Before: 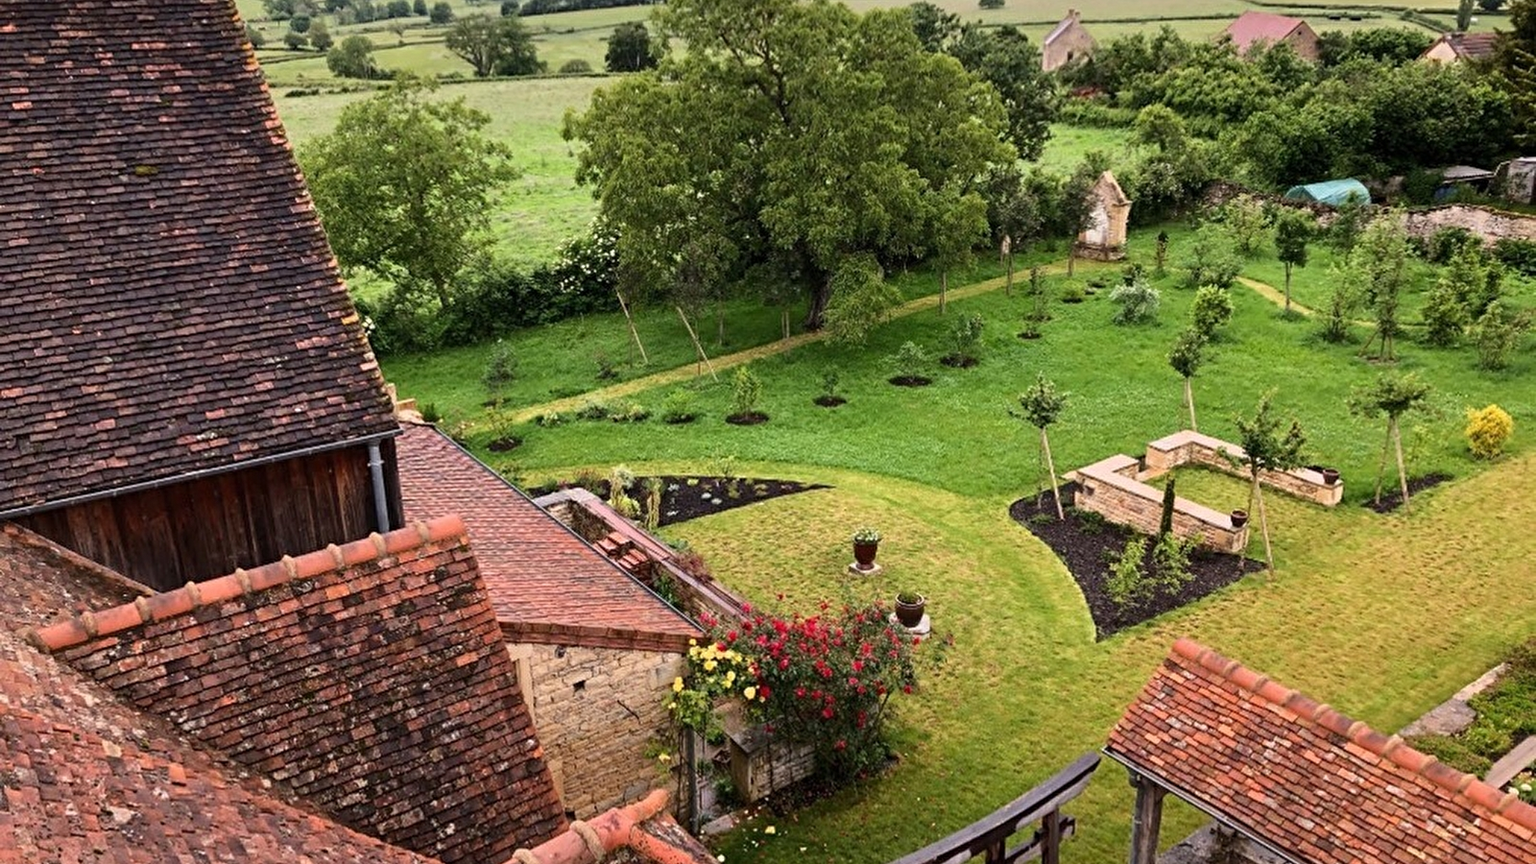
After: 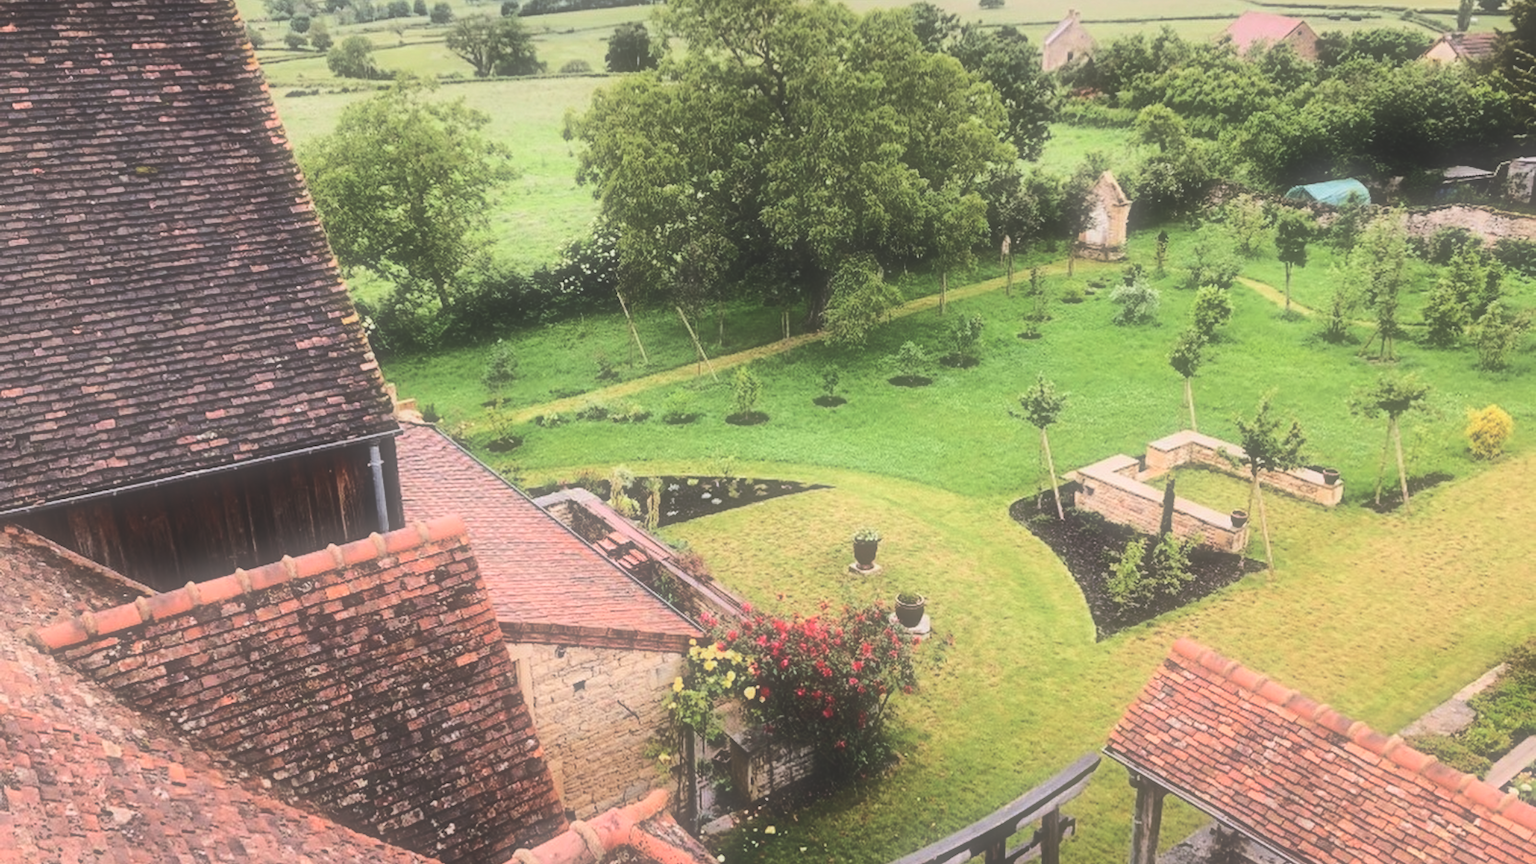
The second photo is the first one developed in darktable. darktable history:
rgb curve: curves: ch0 [(0, 0) (0.284, 0.292) (0.505, 0.644) (1, 1)], compensate middle gray true
soften: size 60.24%, saturation 65.46%, brightness 0.506 EV, mix 25.7%
exposure: black level correction -0.023, exposure -0.039 EV, compensate highlight preservation false
